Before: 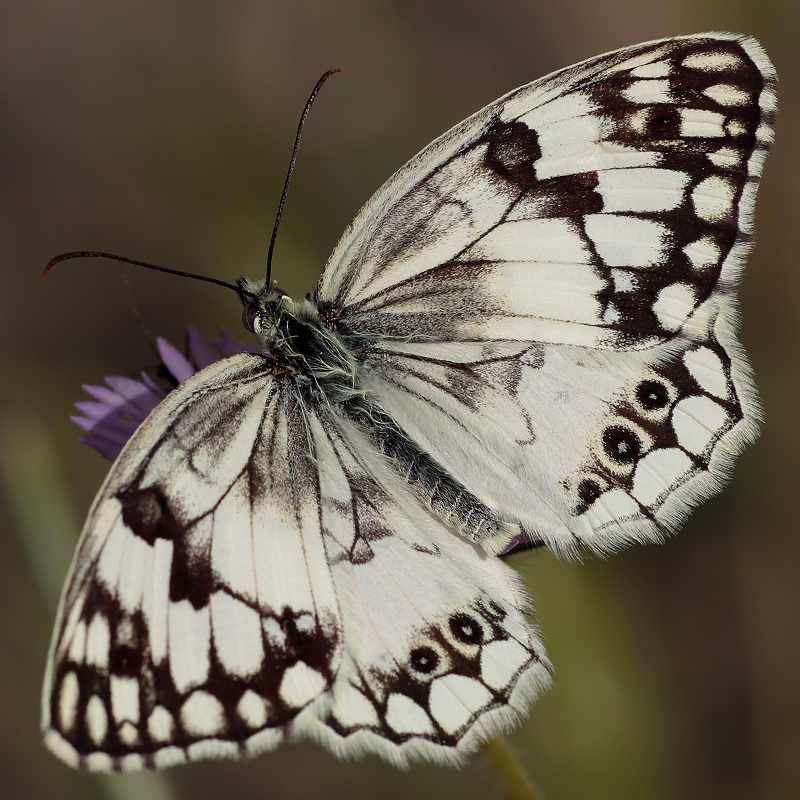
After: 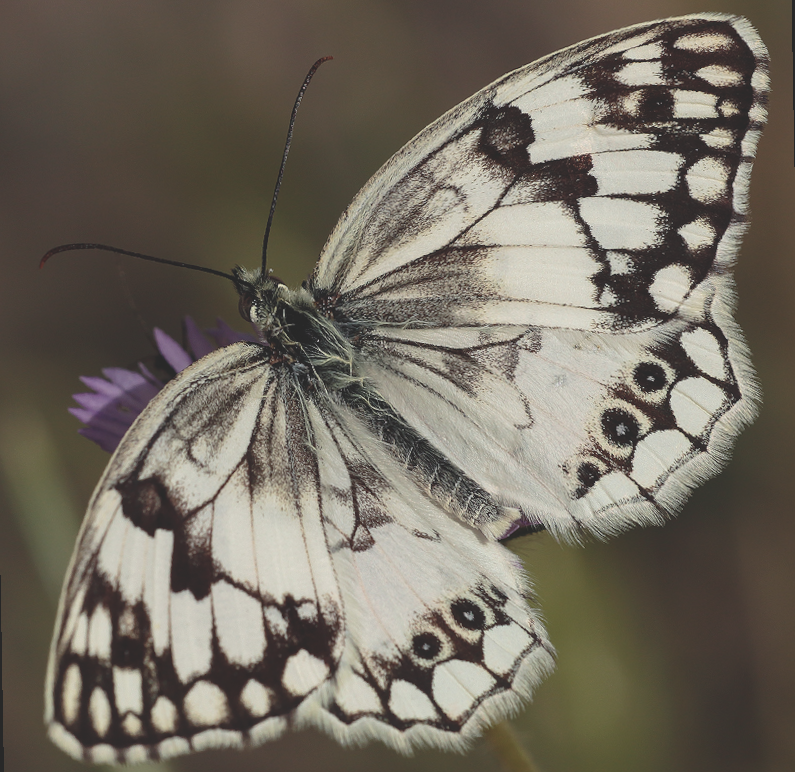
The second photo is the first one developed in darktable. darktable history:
exposure: black level correction -0.025, exposure -0.117 EV, compensate highlight preservation false
local contrast: highlights 100%, shadows 100%, detail 120%, midtone range 0.2
rotate and perspective: rotation -1°, crop left 0.011, crop right 0.989, crop top 0.025, crop bottom 0.975
